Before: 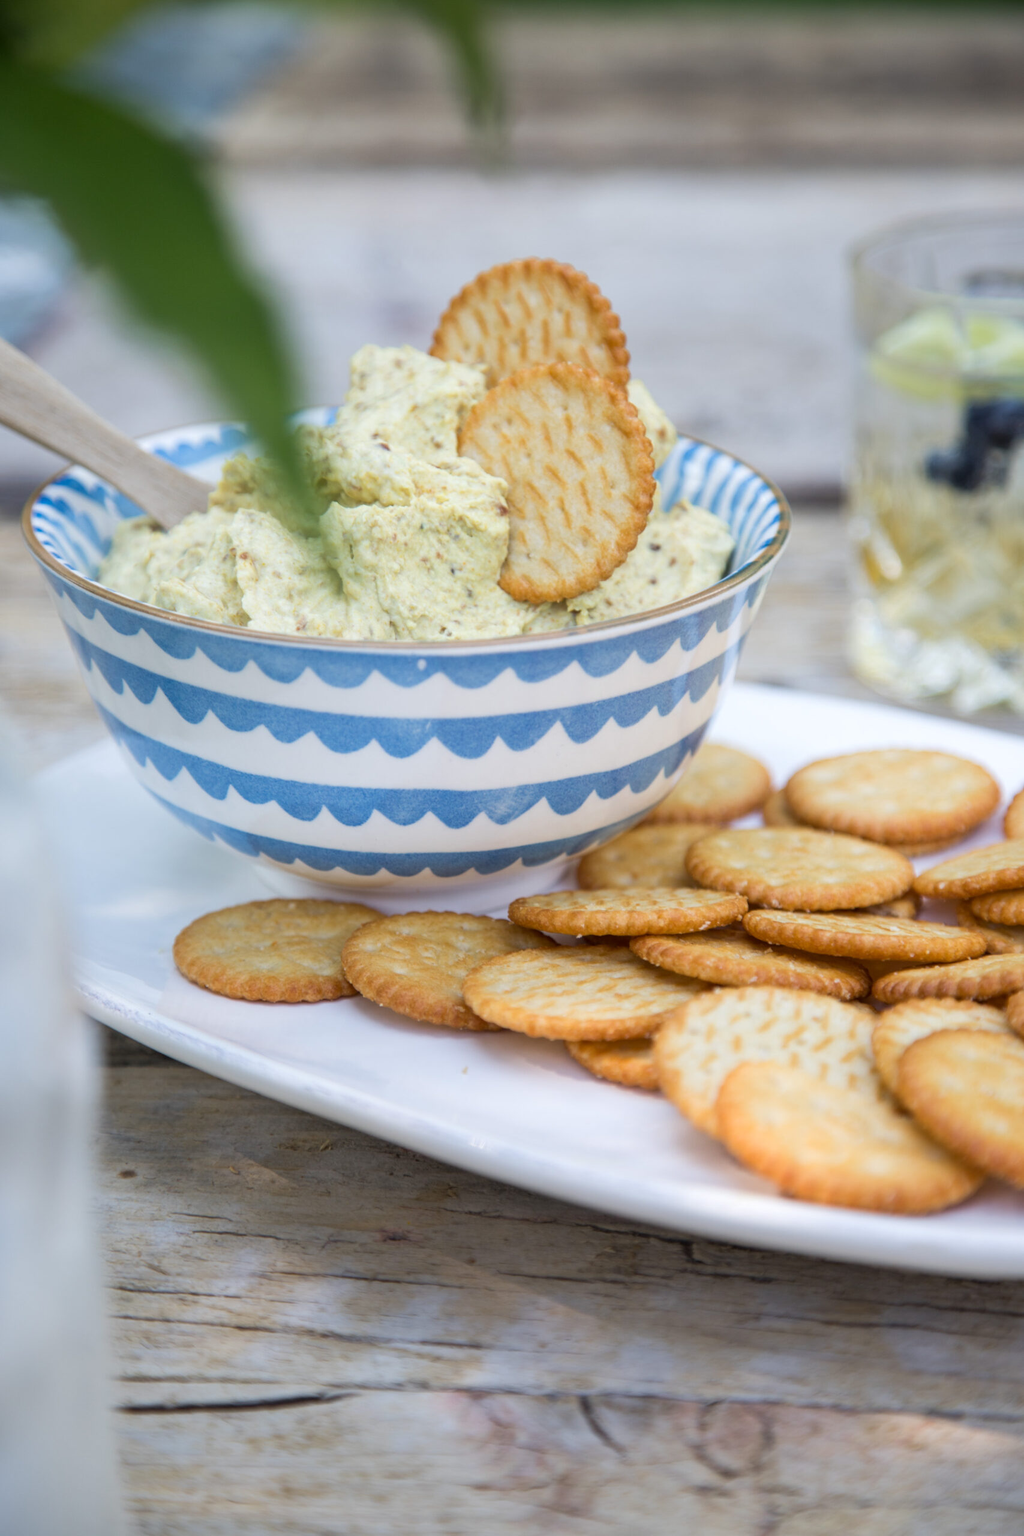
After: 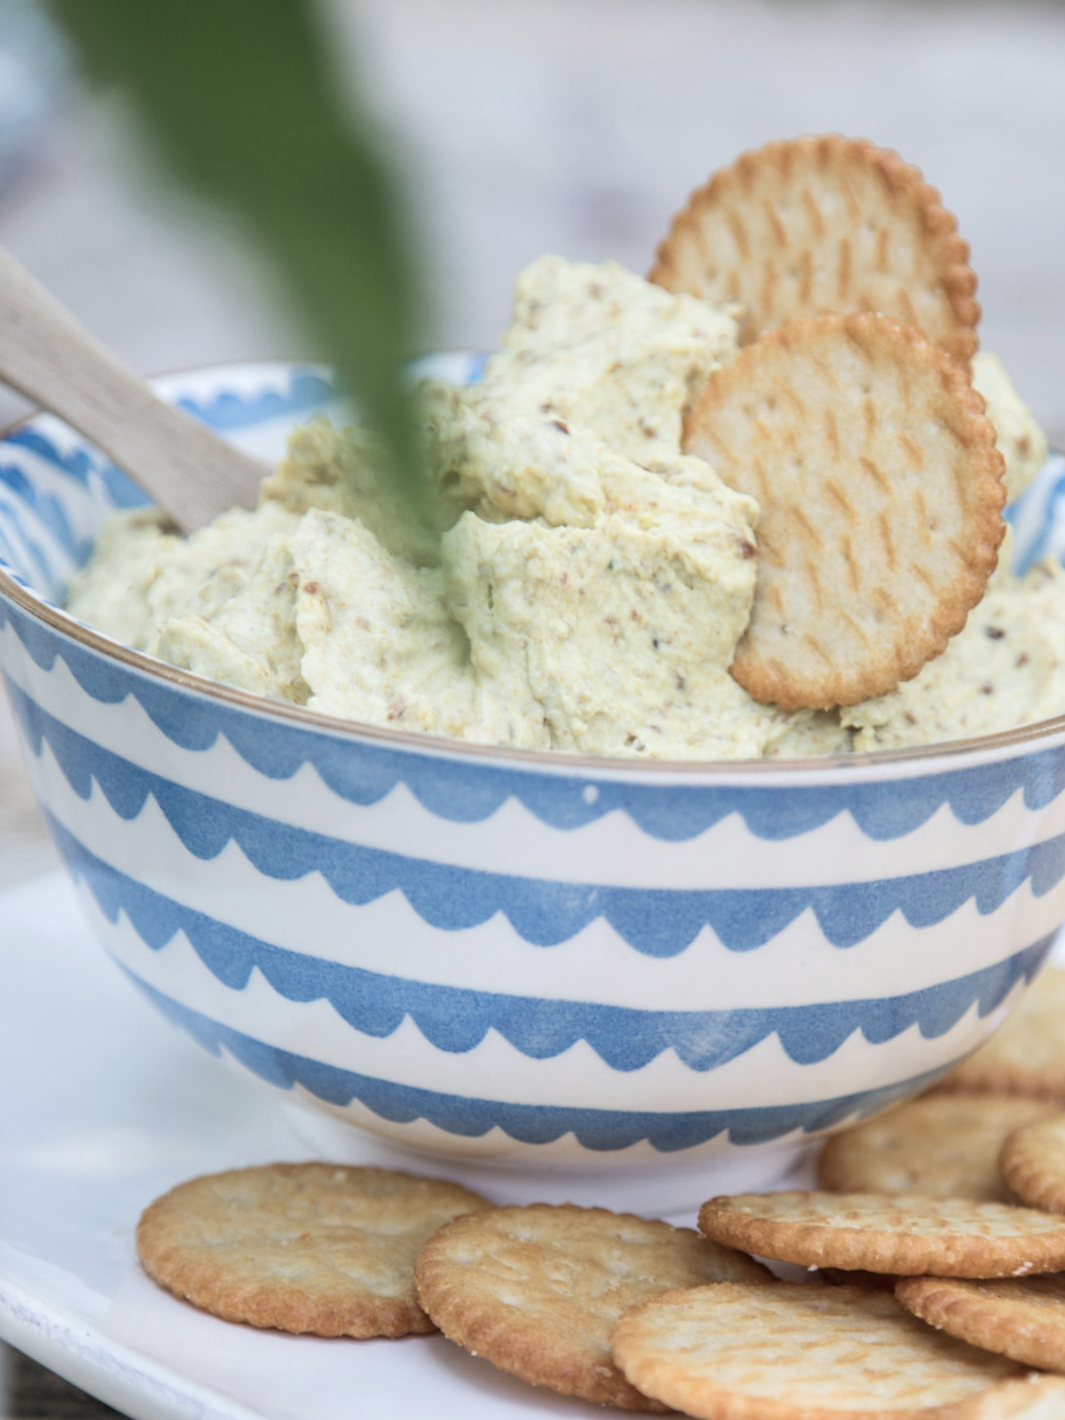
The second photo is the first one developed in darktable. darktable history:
crop and rotate: angle -4.99°, left 2.122%, top 6.945%, right 27.566%, bottom 30.519%
color balance: input saturation 100.43%, contrast fulcrum 14.22%, output saturation 70.41%
contrast brightness saturation: contrast 0.1, brightness 0.03, saturation 0.09
